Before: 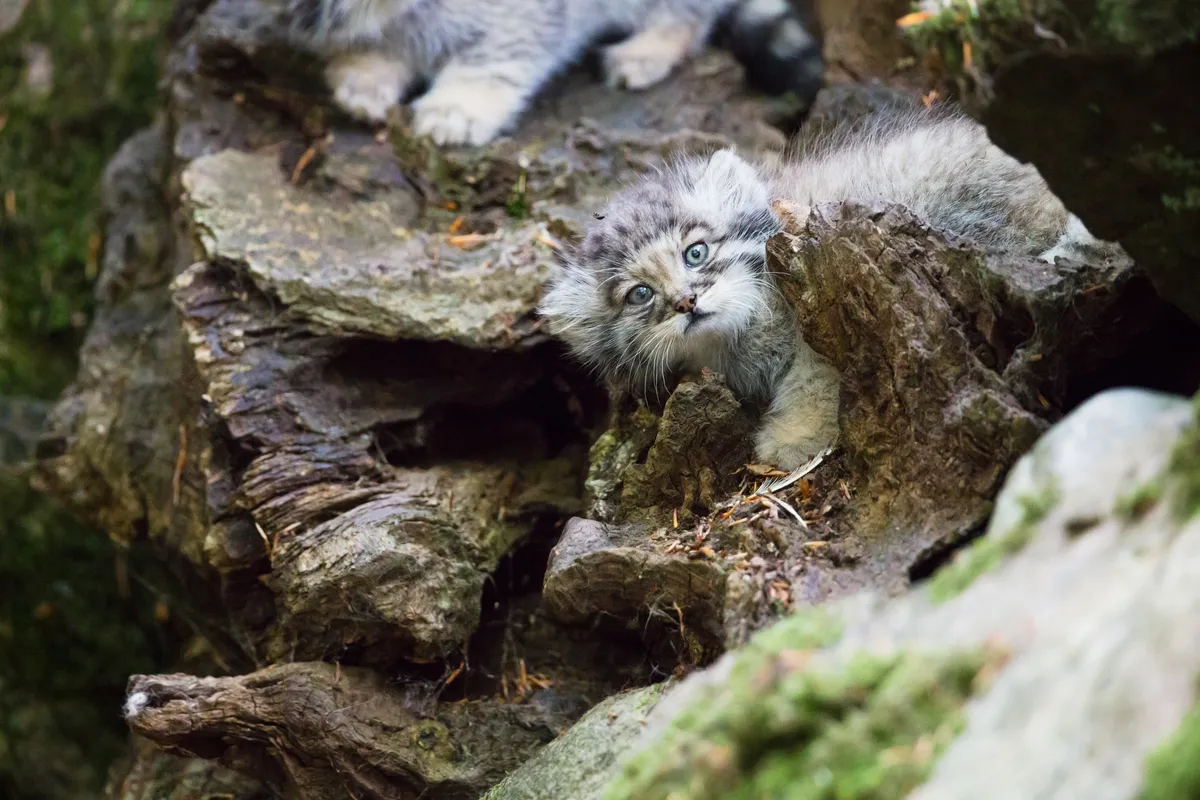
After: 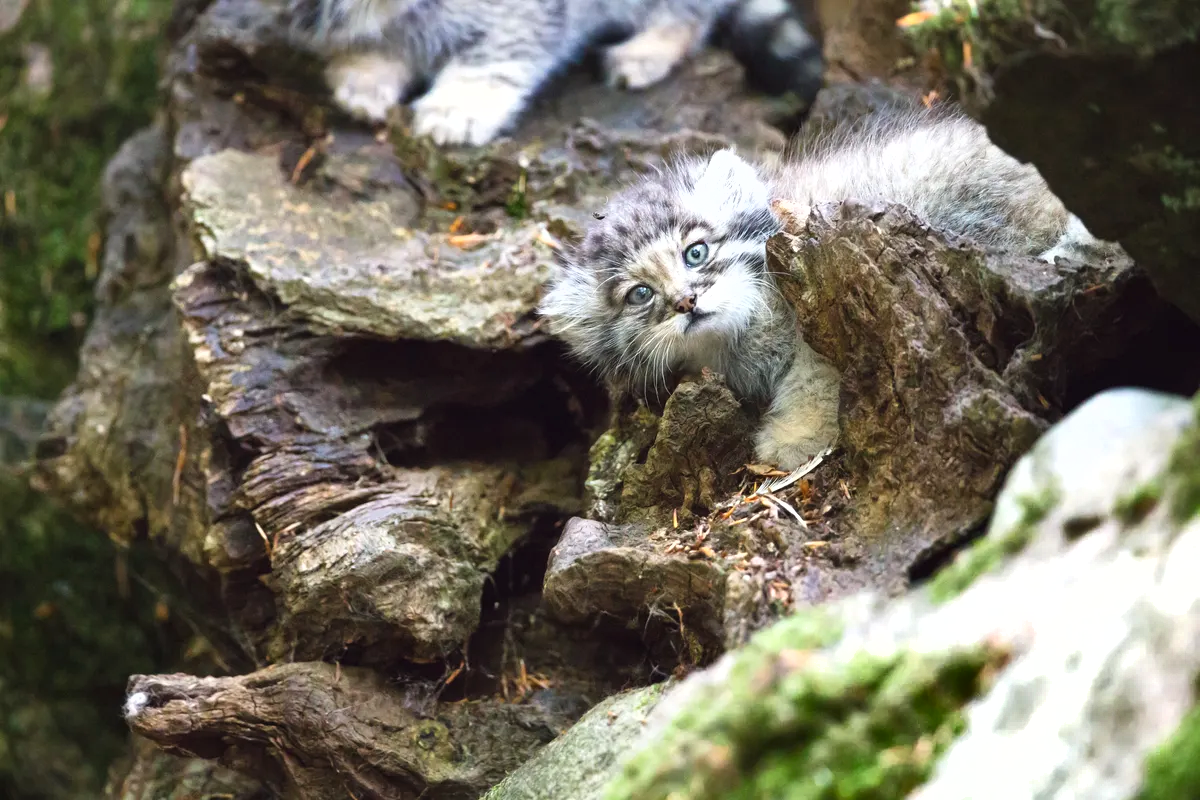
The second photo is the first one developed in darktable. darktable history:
exposure: black level correction -0.002, exposure 0.538 EV, compensate highlight preservation false
shadows and highlights: shadows 20.97, highlights -81.48, soften with gaussian
color zones: curves: ch0 [(0, 0.5) (0.143, 0.5) (0.286, 0.5) (0.429, 0.5) (0.62, 0.489) (0.714, 0.445) (0.844, 0.496) (1, 0.5)]; ch1 [(0, 0.5) (0.143, 0.5) (0.286, 0.5) (0.429, 0.5) (0.571, 0.5) (0.714, 0.523) (0.857, 0.5) (1, 0.5)]
